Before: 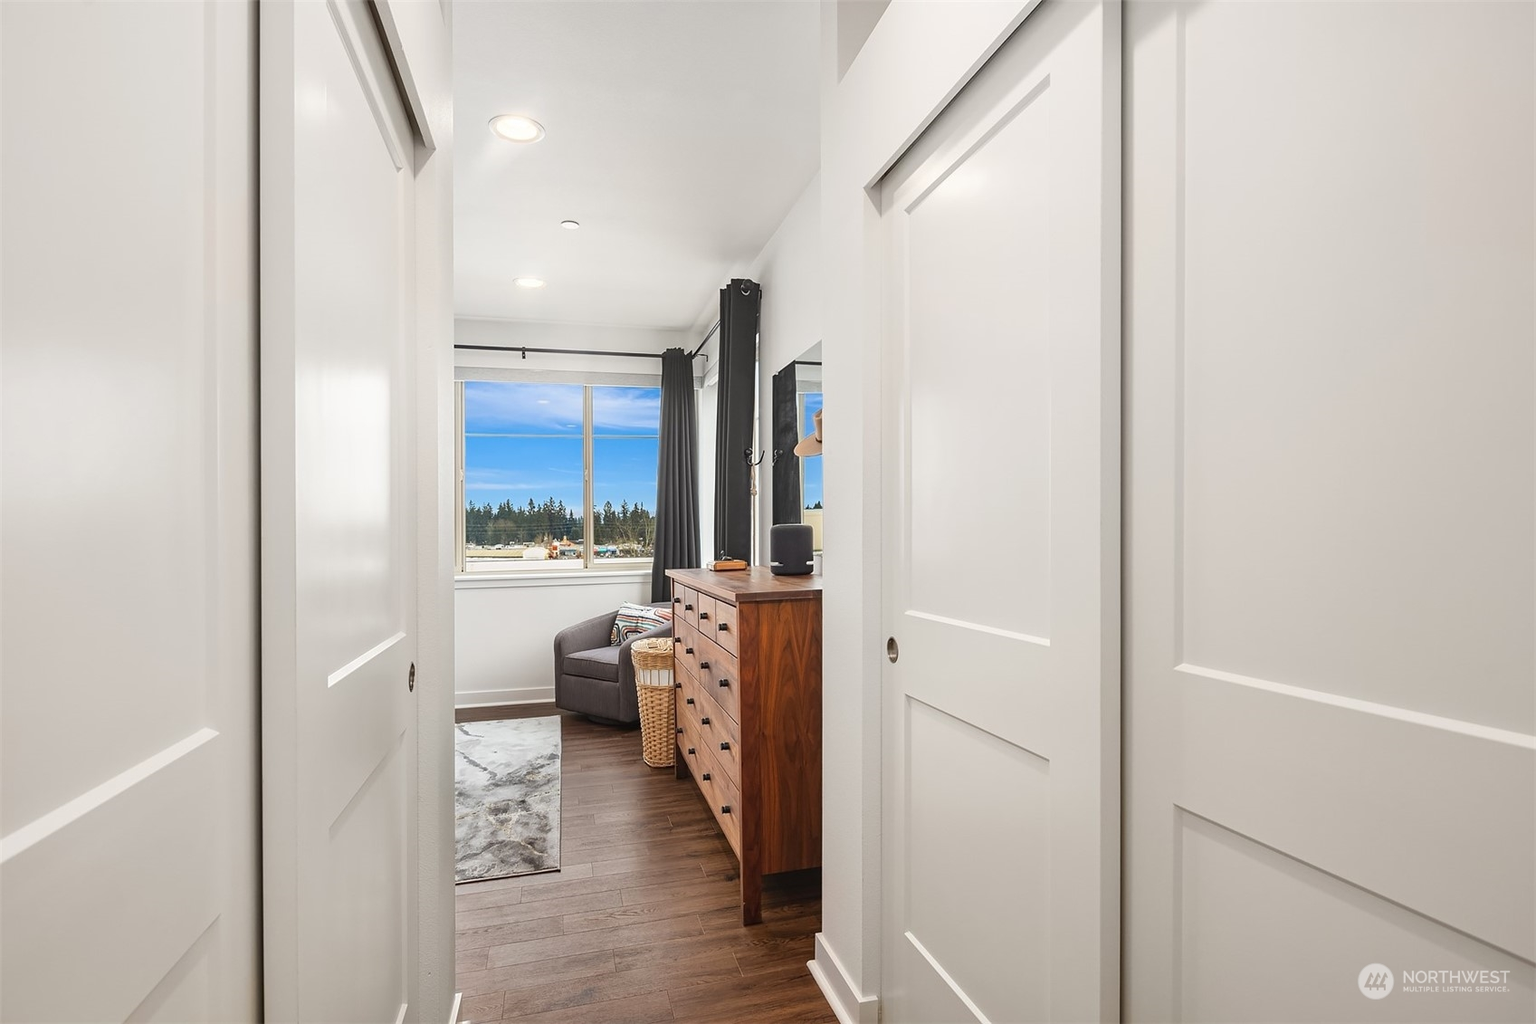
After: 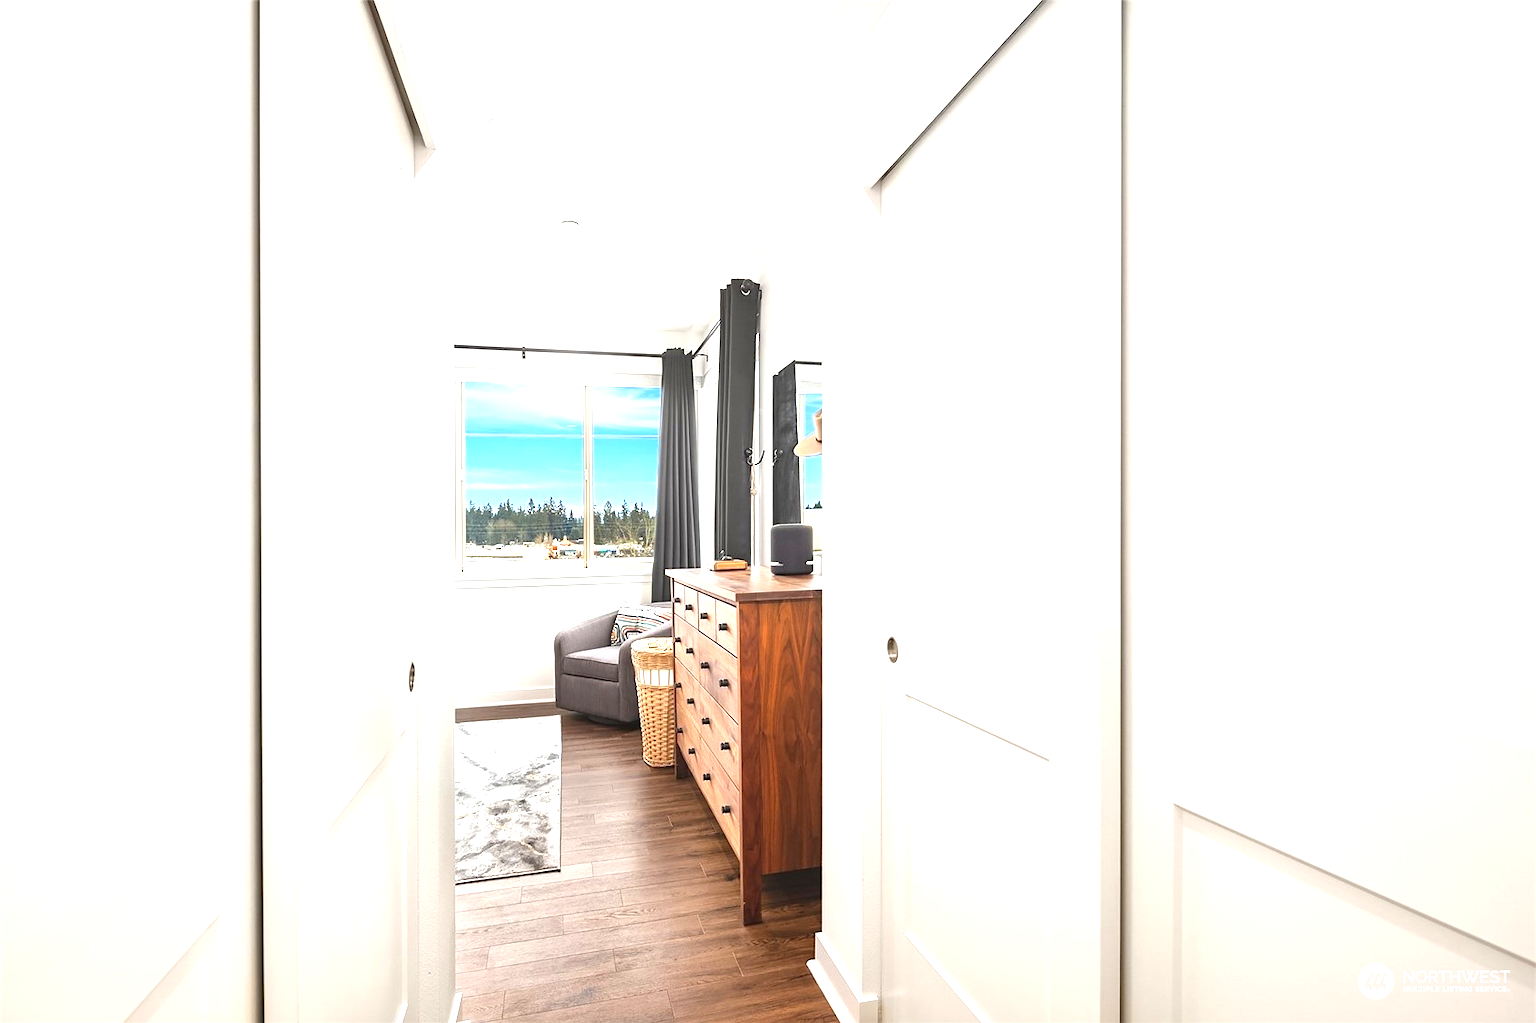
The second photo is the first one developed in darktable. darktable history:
exposure: black level correction 0, exposure 1.28 EV, compensate highlight preservation false
